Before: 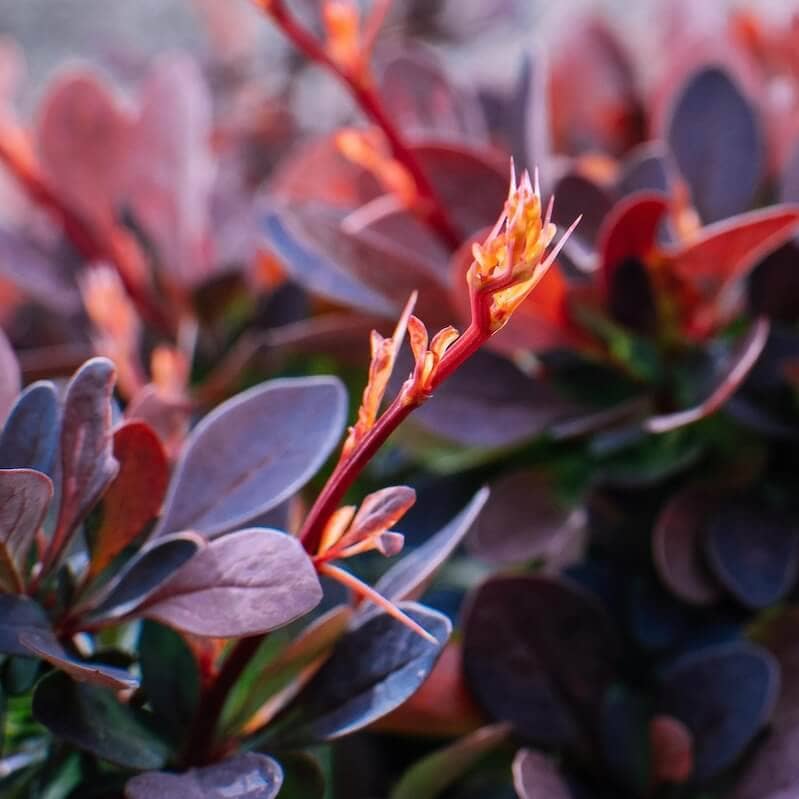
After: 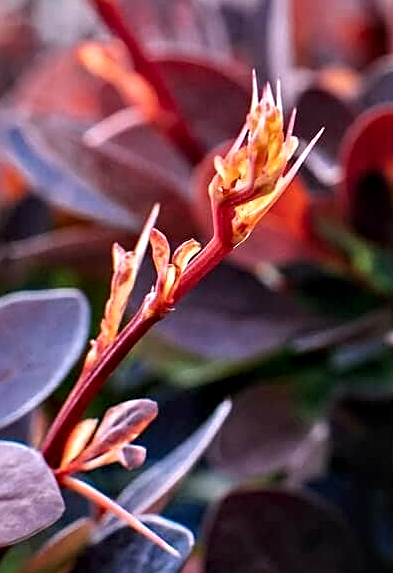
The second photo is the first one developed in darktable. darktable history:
crop: left 32.368%, top 10.932%, right 18.434%, bottom 17.326%
sharpen: on, module defaults
contrast equalizer: octaves 7, y [[0.545, 0.572, 0.59, 0.59, 0.571, 0.545], [0.5 ×6], [0.5 ×6], [0 ×6], [0 ×6]]
